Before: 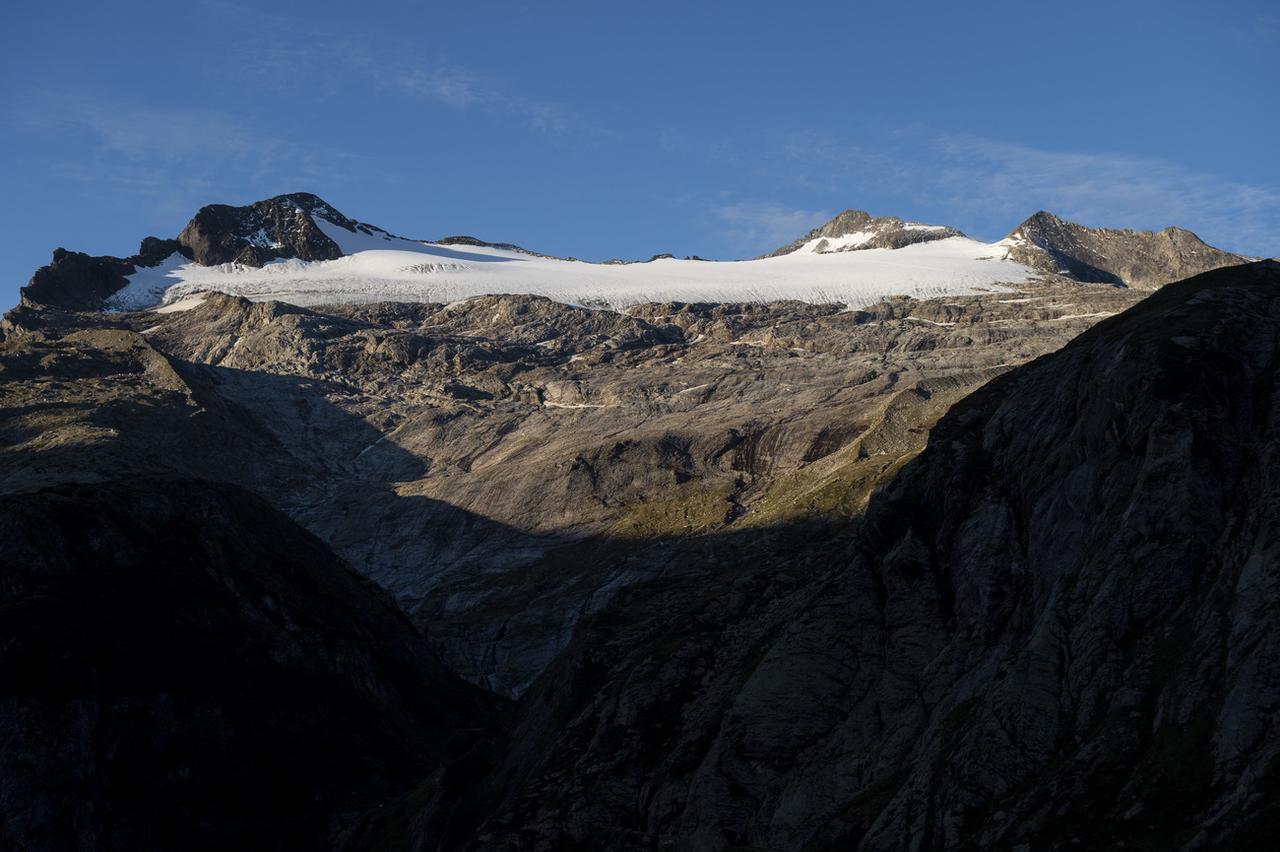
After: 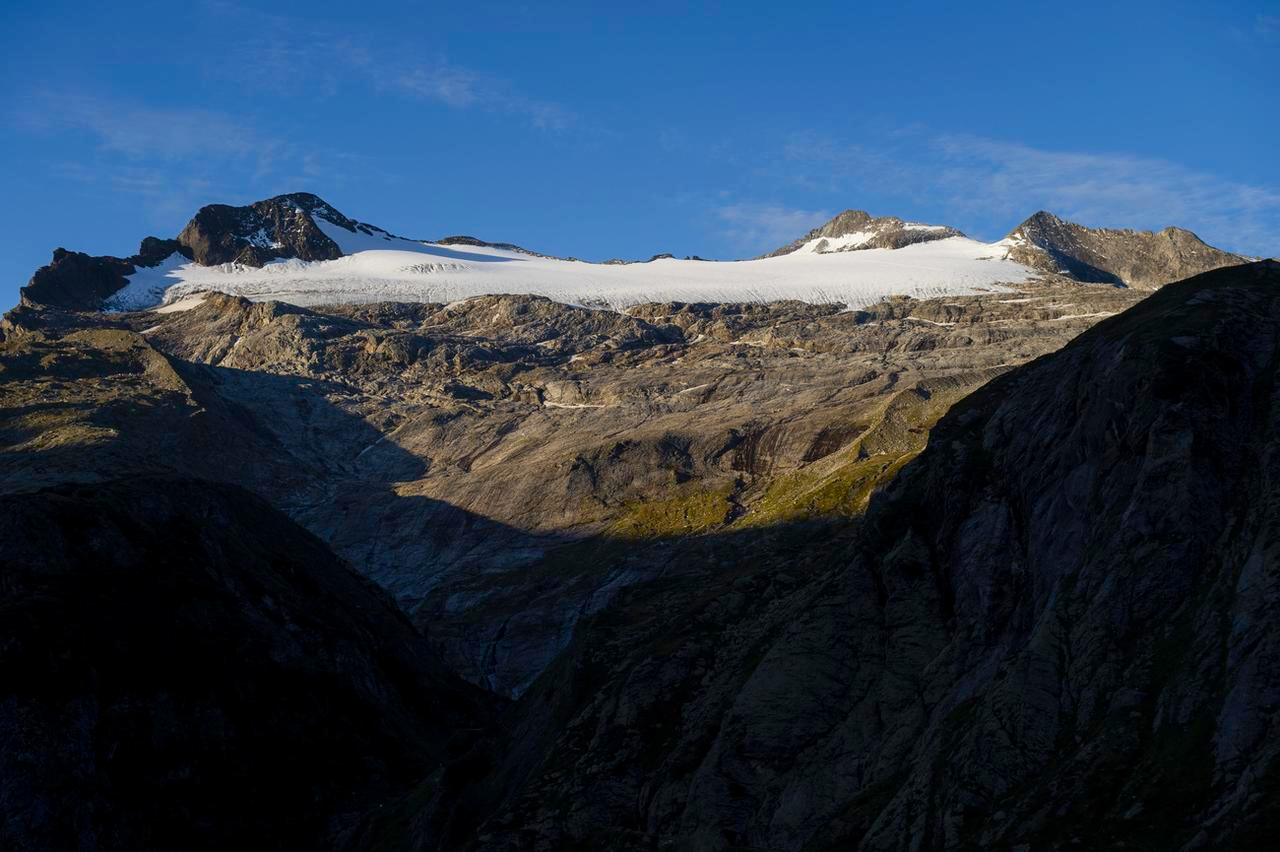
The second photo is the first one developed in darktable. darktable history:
contrast brightness saturation: contrast 0.075, saturation 0.021
color balance rgb: perceptual saturation grading › global saturation 20%, perceptual saturation grading › highlights -14.101%, perceptual saturation grading › shadows 50.158%, perceptual brilliance grading › global brilliance 2.314%, perceptual brilliance grading › highlights -3.647%
